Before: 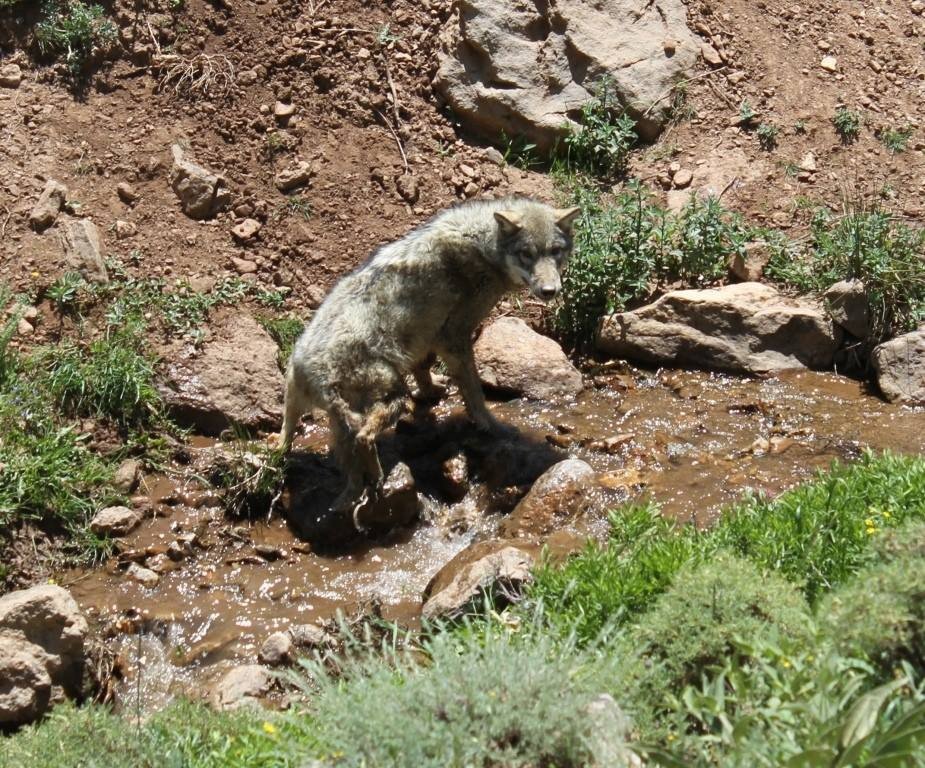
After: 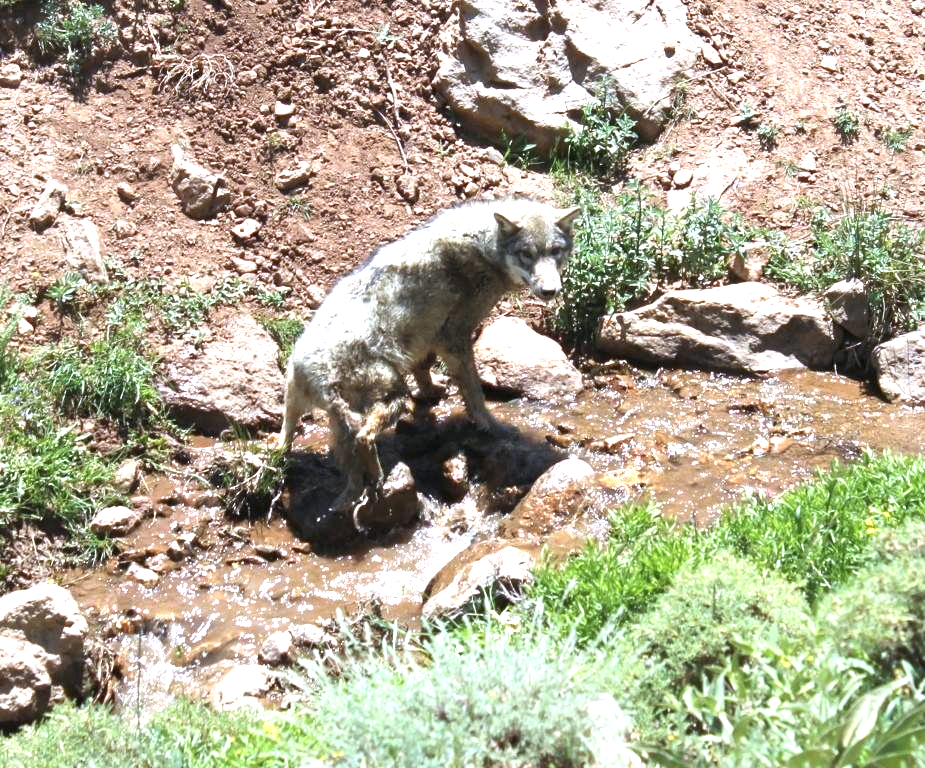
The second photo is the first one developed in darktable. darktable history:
color calibration: illuminant as shot in camera, x 0.358, y 0.373, temperature 4628.91 K
exposure: black level correction 0, exposure 1.2 EV, compensate highlight preservation false
white balance: red 0.98, blue 1.034
